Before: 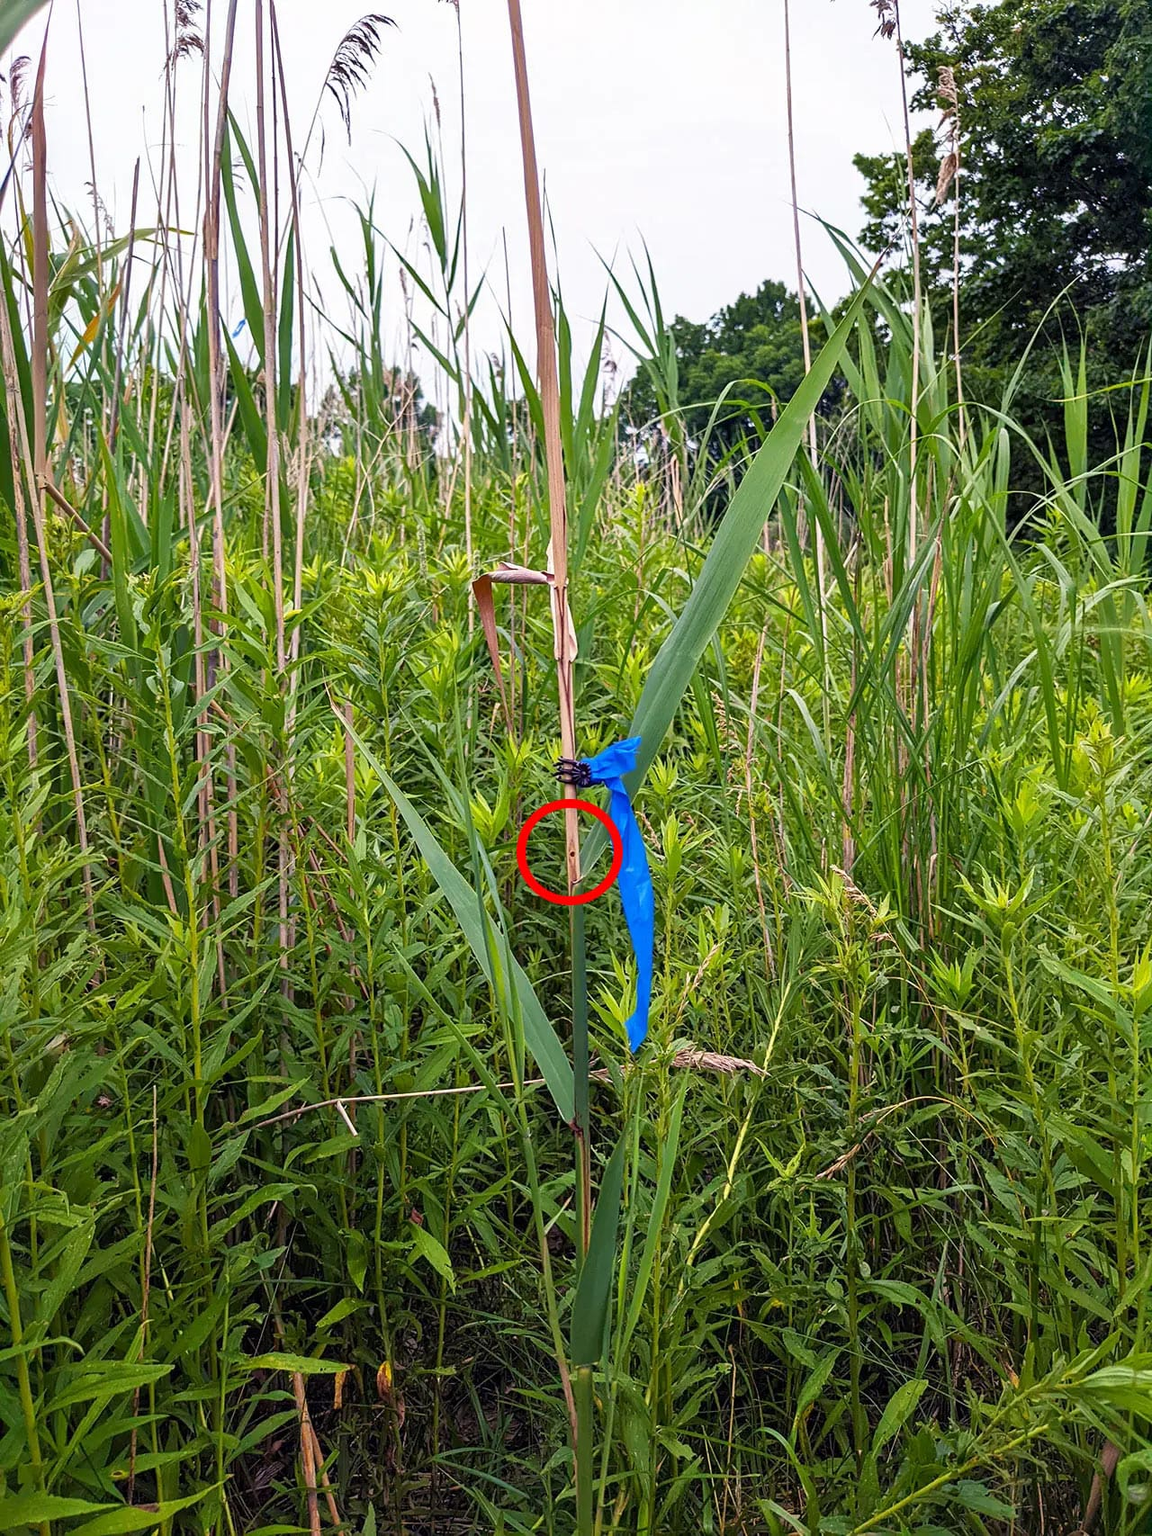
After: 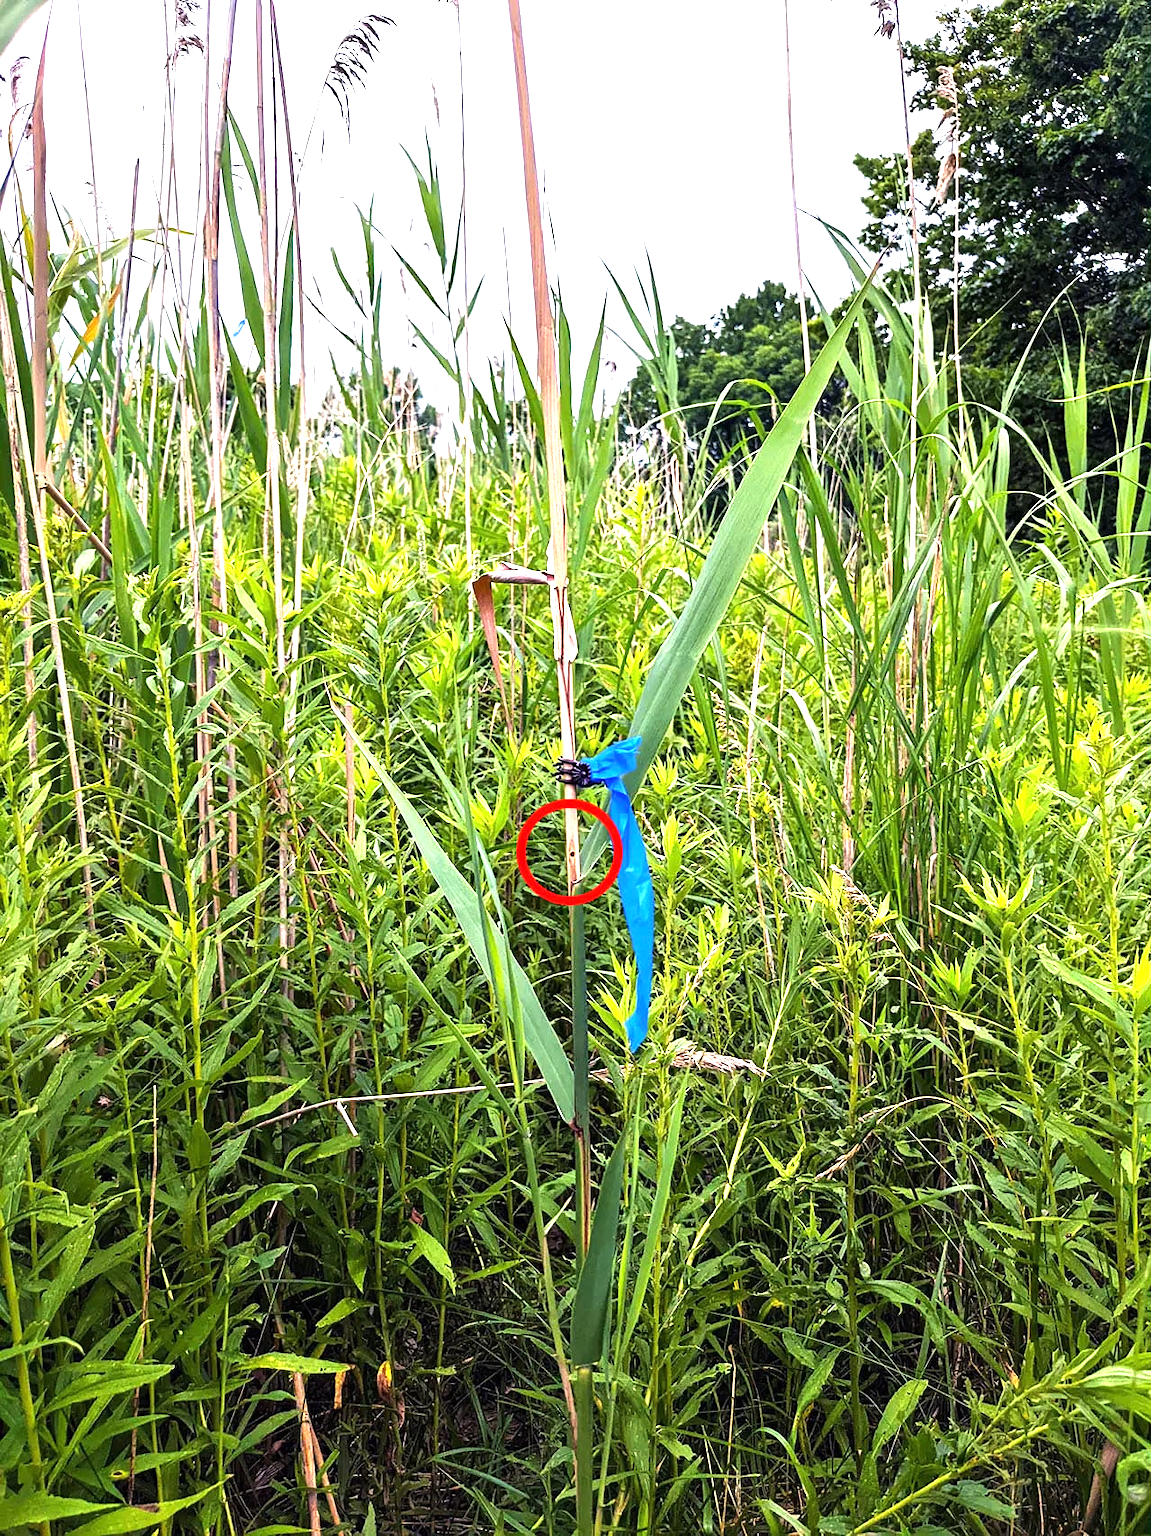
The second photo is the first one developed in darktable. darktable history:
exposure: black level correction 0, exposure 0.7 EV, compensate exposure bias true, compensate highlight preservation false
tone equalizer: -8 EV -0.75 EV, -7 EV -0.7 EV, -6 EV -0.6 EV, -5 EV -0.4 EV, -3 EV 0.4 EV, -2 EV 0.6 EV, -1 EV 0.7 EV, +0 EV 0.75 EV, edges refinement/feathering 500, mask exposure compensation -1.57 EV, preserve details no
